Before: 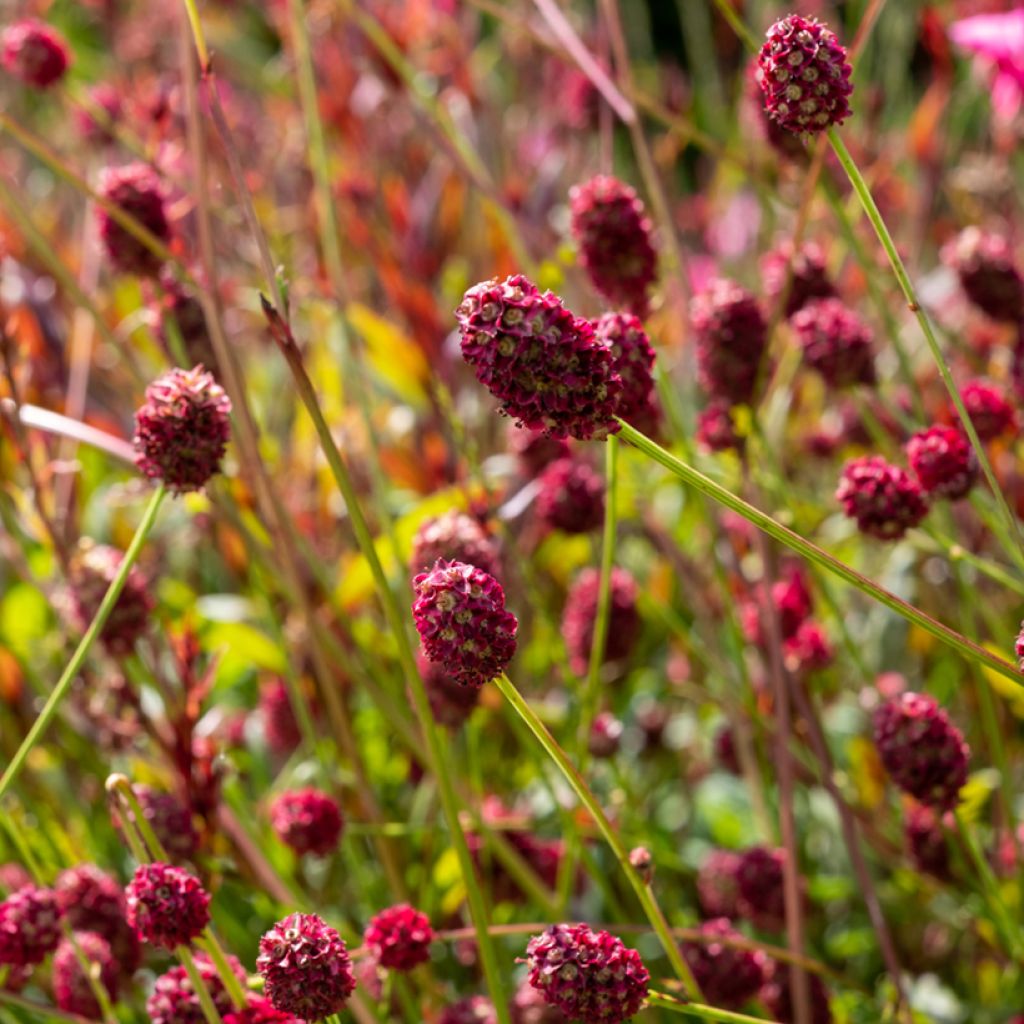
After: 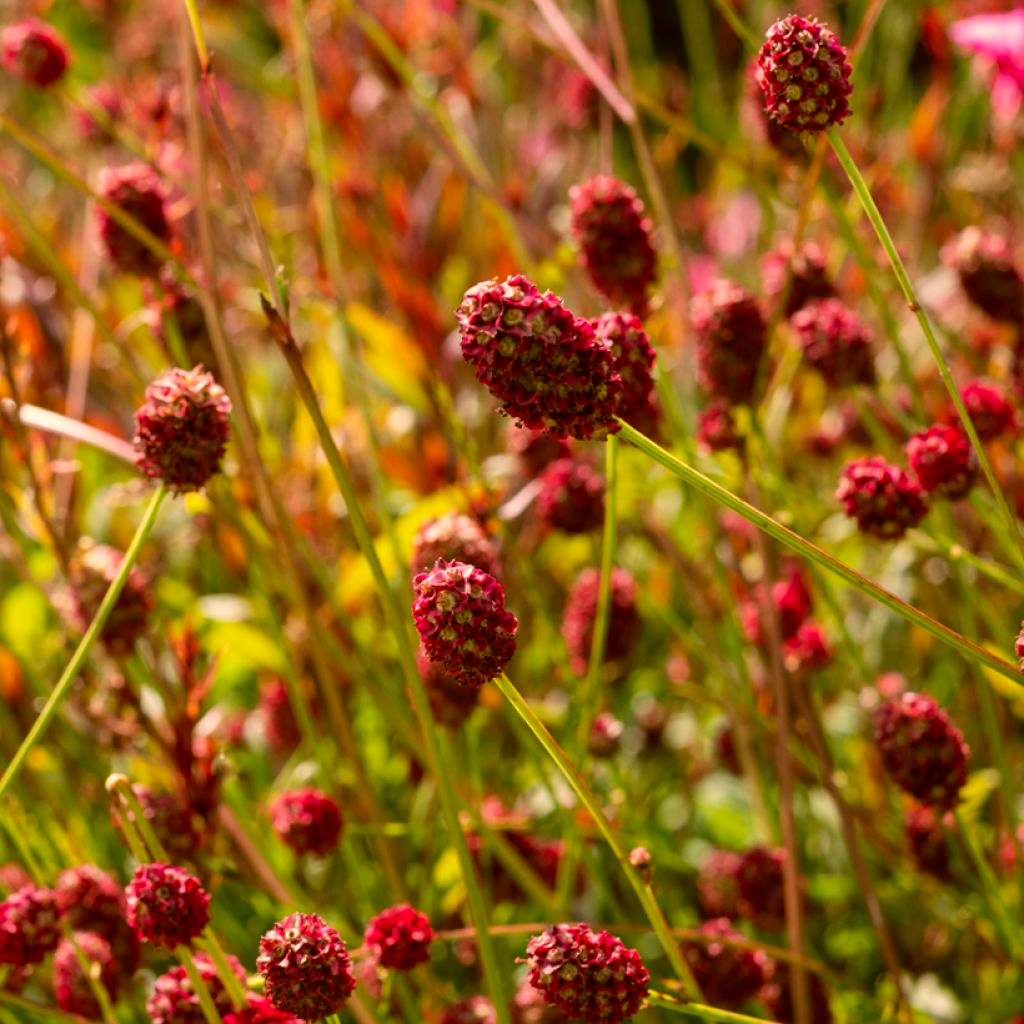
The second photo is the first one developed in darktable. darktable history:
shadows and highlights: shadows 4.1, highlights -17.6, soften with gaussian
color correction: highlights a* 8.98, highlights b* 15.09, shadows a* -0.49, shadows b* 26.52
